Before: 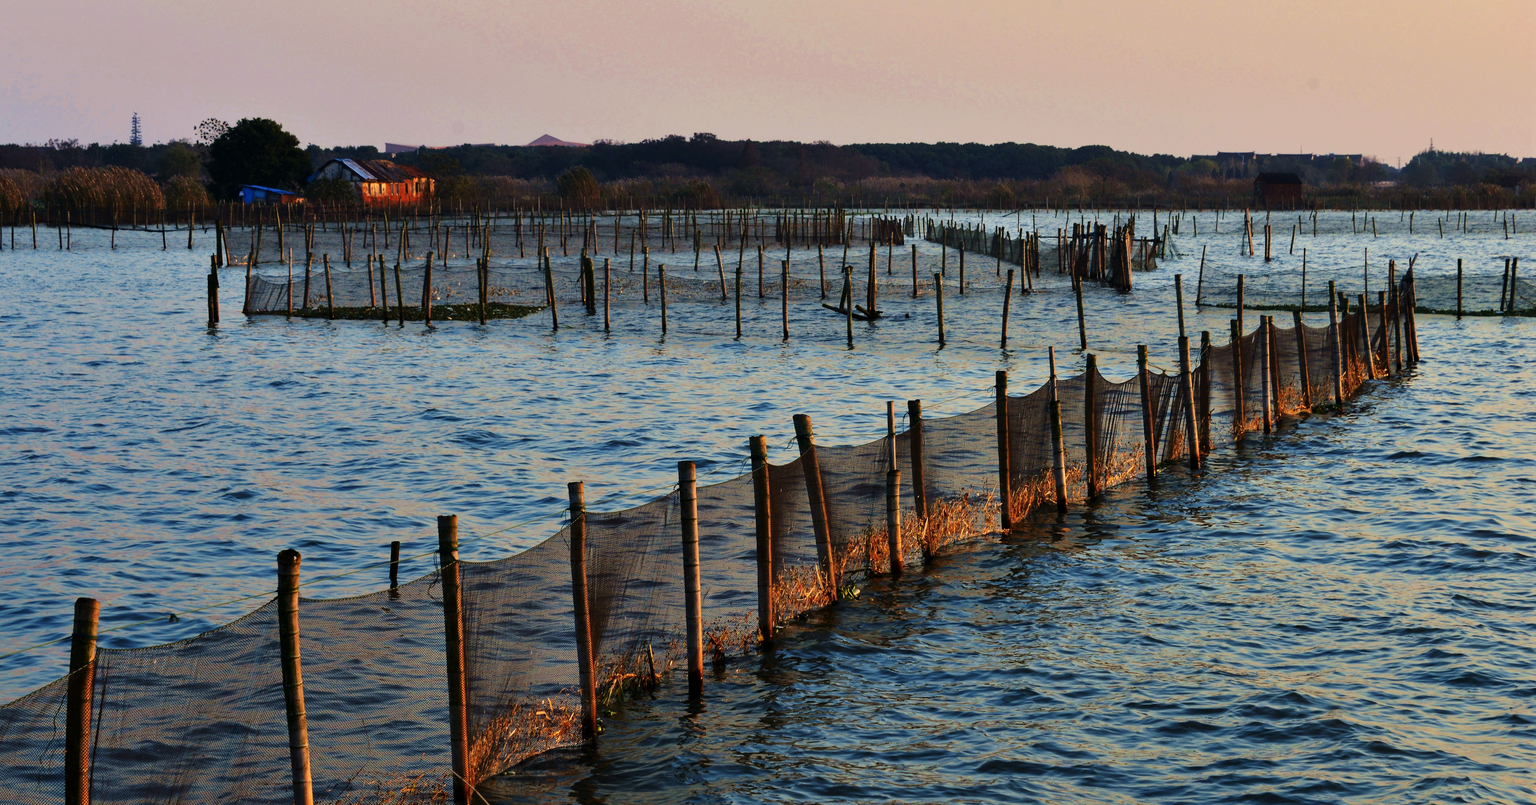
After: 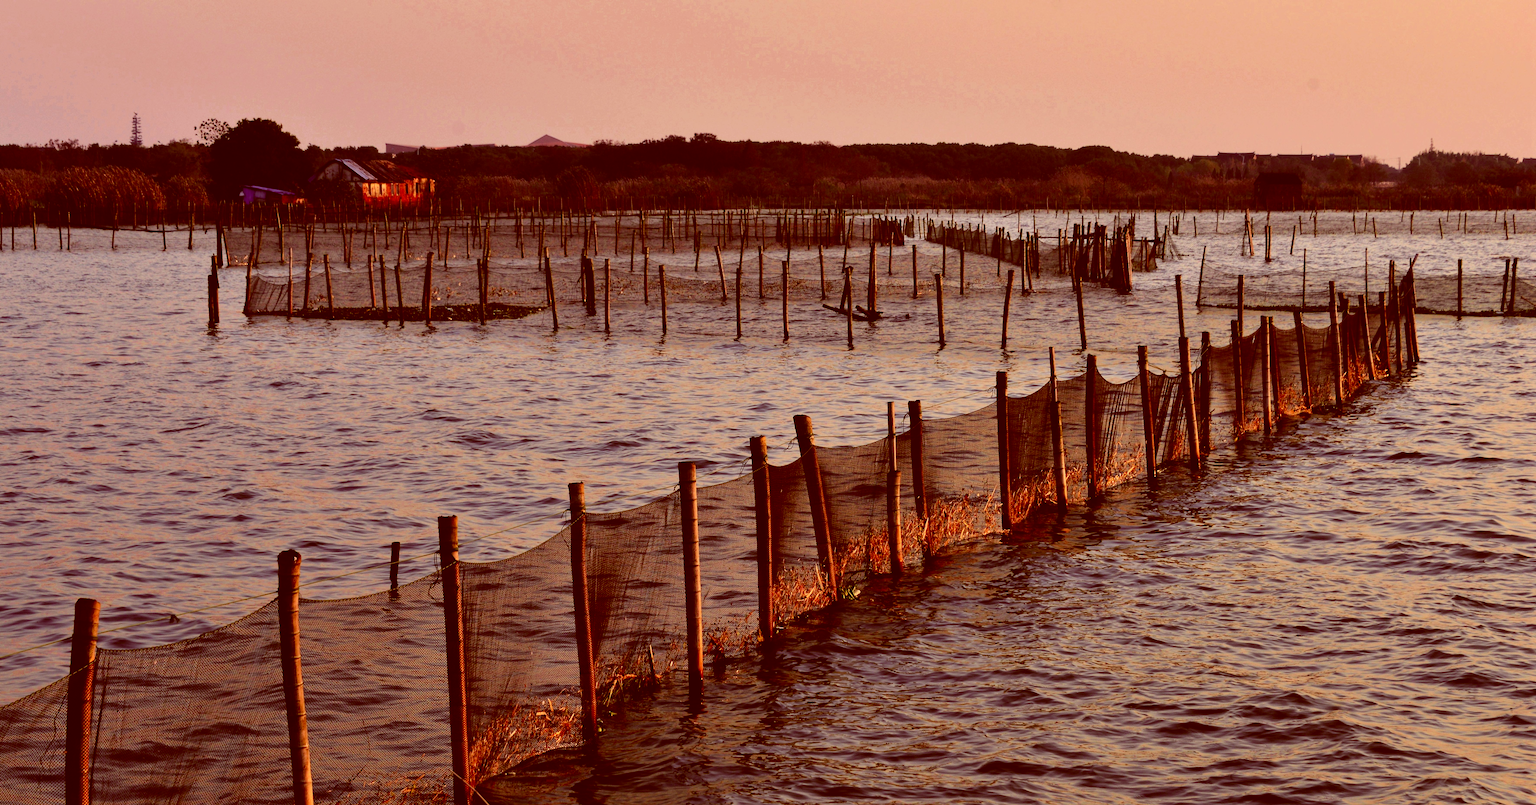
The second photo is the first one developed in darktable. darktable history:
color correction: highlights a* 9.11, highlights b* 8.97, shadows a* 39.64, shadows b* 39.63, saturation 0.82
